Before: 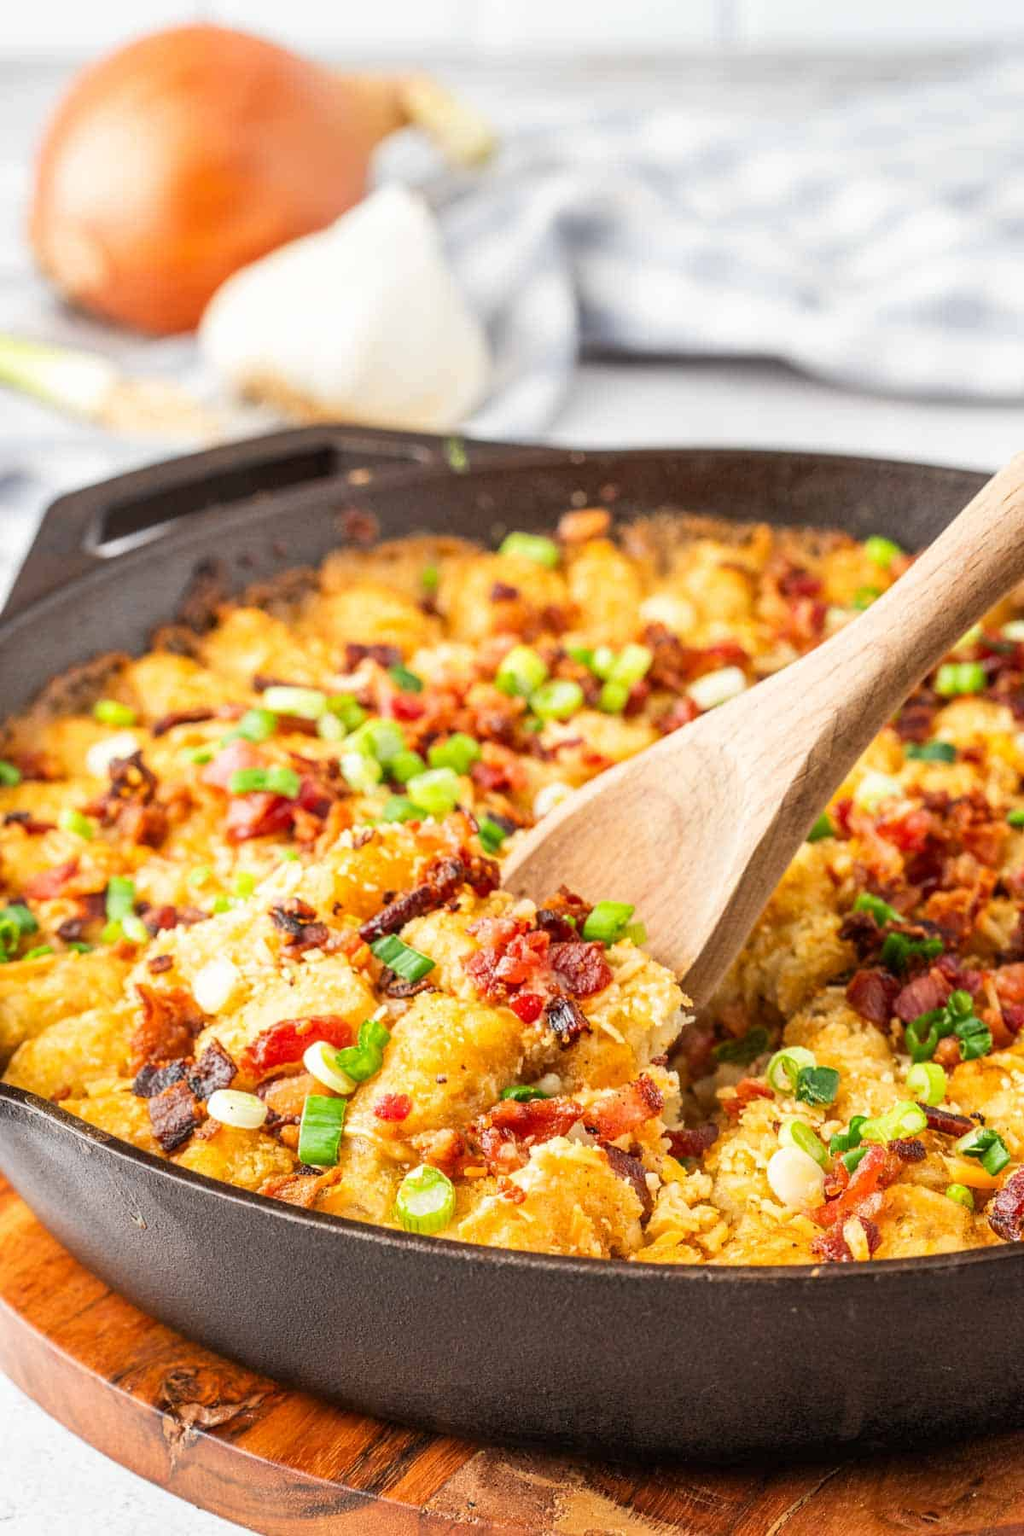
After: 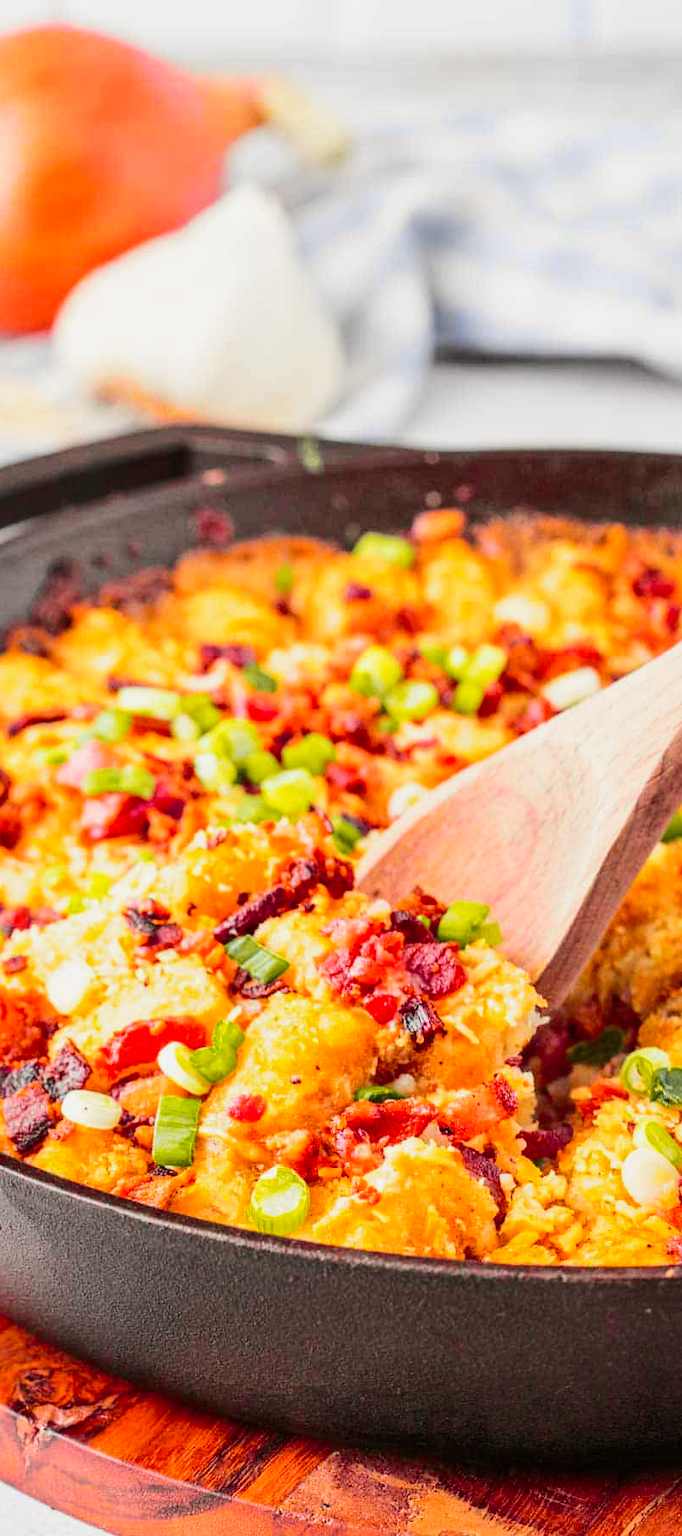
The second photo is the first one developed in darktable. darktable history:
tone equalizer: on, module defaults
crop and rotate: left 14.292%, right 19.041%
tone curve: curves: ch0 [(0, 0) (0.23, 0.189) (0.486, 0.52) (0.822, 0.825) (0.994, 0.955)]; ch1 [(0, 0) (0.226, 0.261) (0.379, 0.442) (0.469, 0.468) (0.495, 0.498) (0.514, 0.509) (0.561, 0.603) (0.59, 0.656) (1, 1)]; ch2 [(0, 0) (0.269, 0.299) (0.459, 0.43) (0.498, 0.5) (0.523, 0.52) (0.586, 0.569) (0.635, 0.617) (0.659, 0.681) (0.718, 0.764) (1, 1)], color space Lab, independent channels, preserve colors none
